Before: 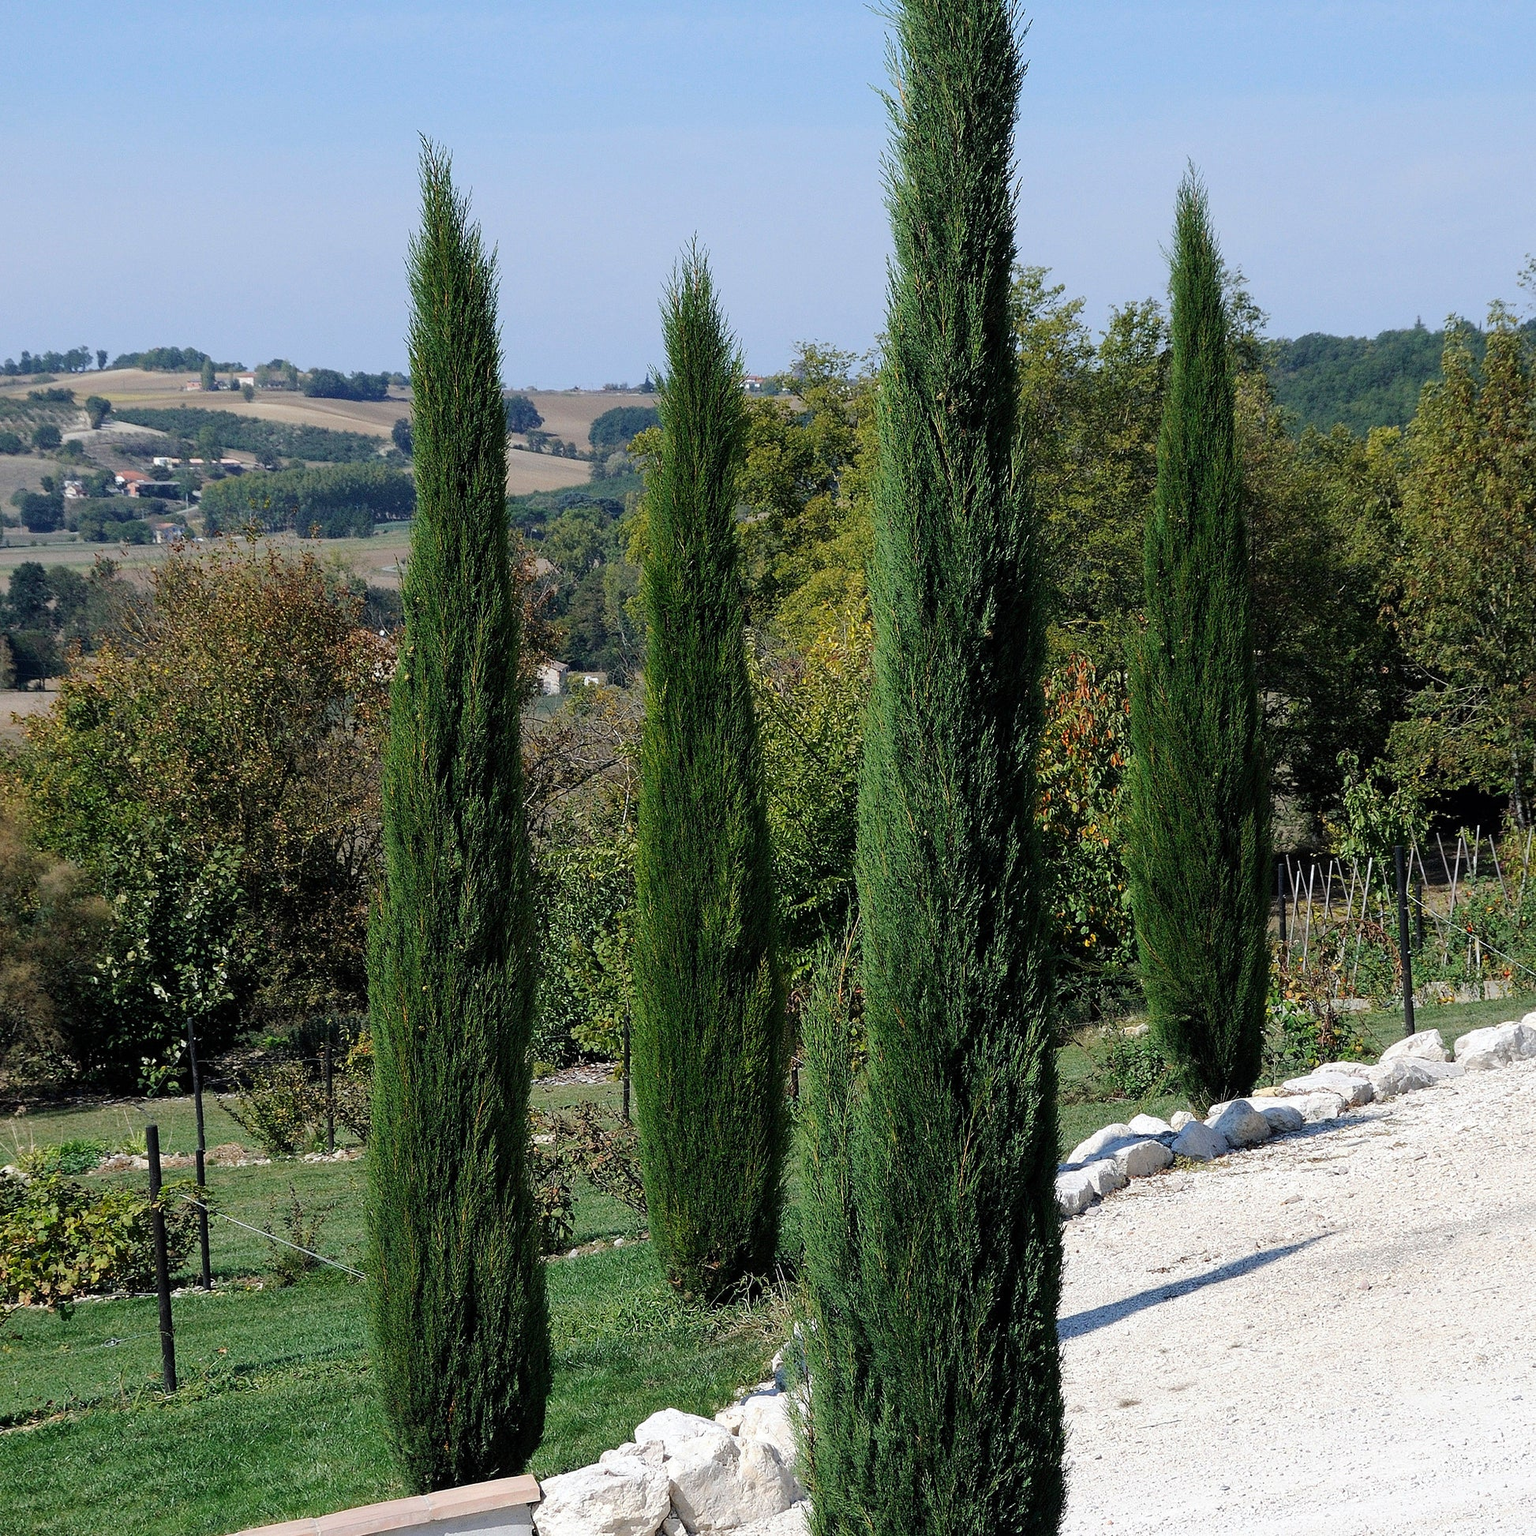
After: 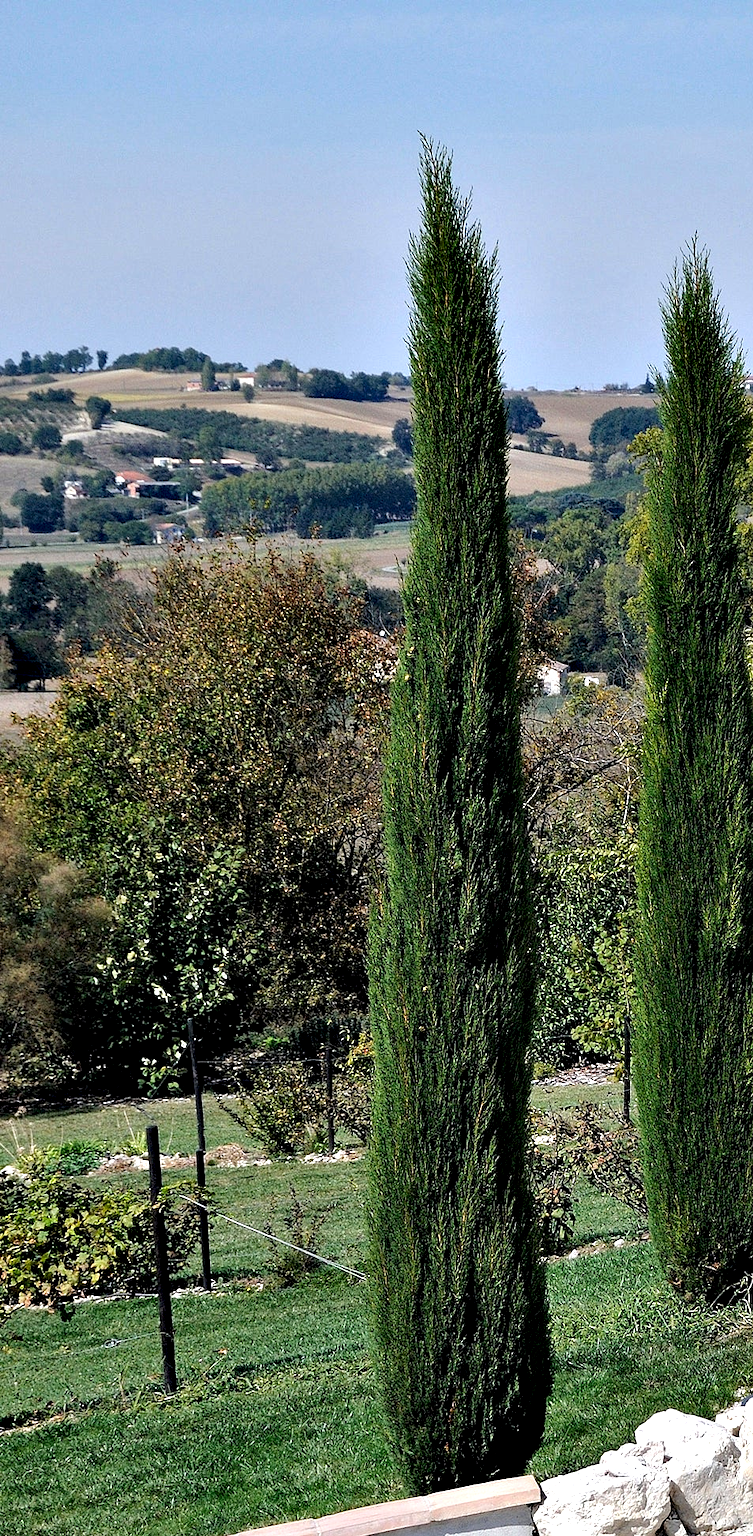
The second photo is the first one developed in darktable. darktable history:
crop and rotate: left 0.019%, top 0%, right 50.938%
contrast equalizer: y [[0.6 ×6], [0.55 ×6], [0 ×6], [0 ×6], [0 ×6]]
